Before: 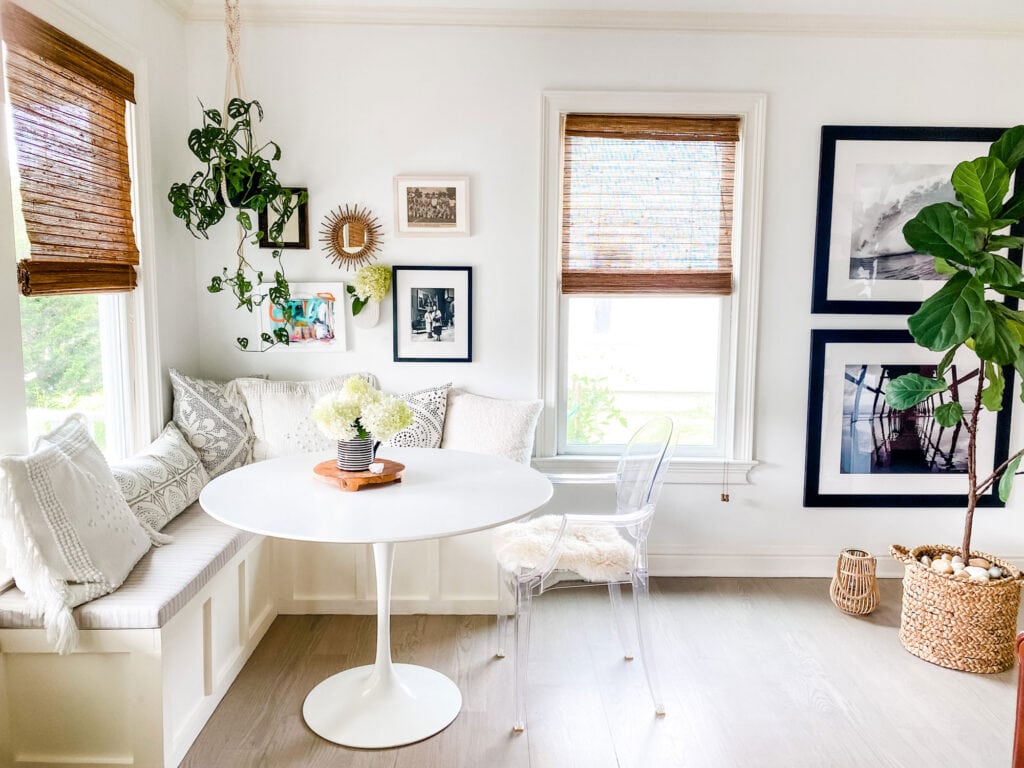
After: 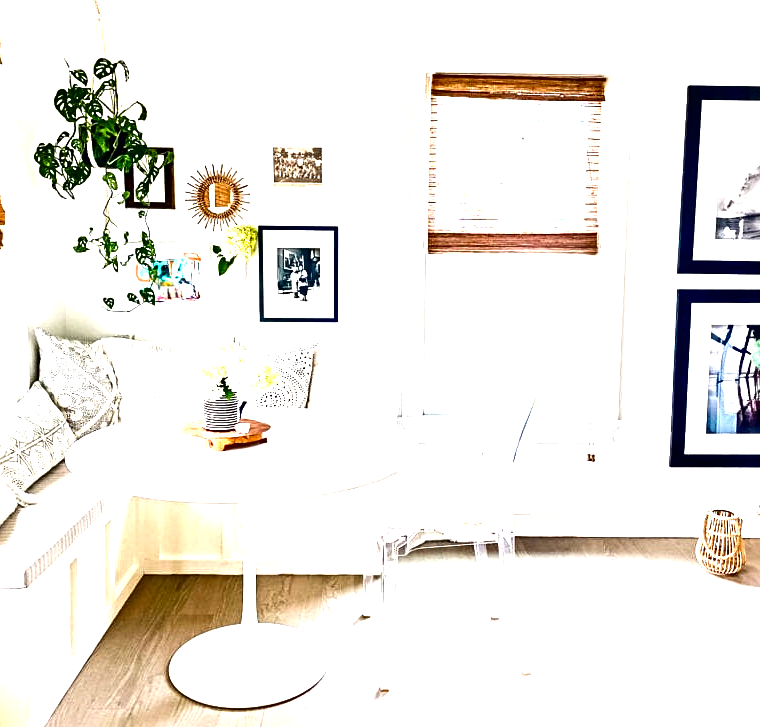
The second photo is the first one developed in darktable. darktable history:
crop and rotate: left 13.15%, top 5.251%, right 12.609%
contrast brightness saturation: contrast 0.1, brightness -0.26, saturation 0.14
exposure: black level correction 0.001, exposure 1.398 EV, compensate exposure bias true, compensate highlight preservation false
sharpen: radius 4
